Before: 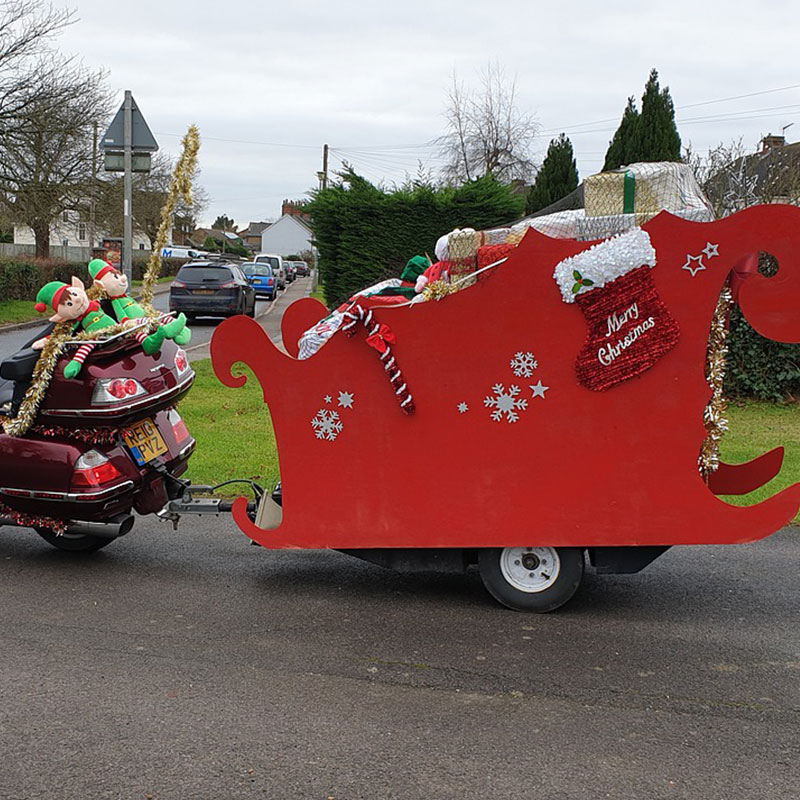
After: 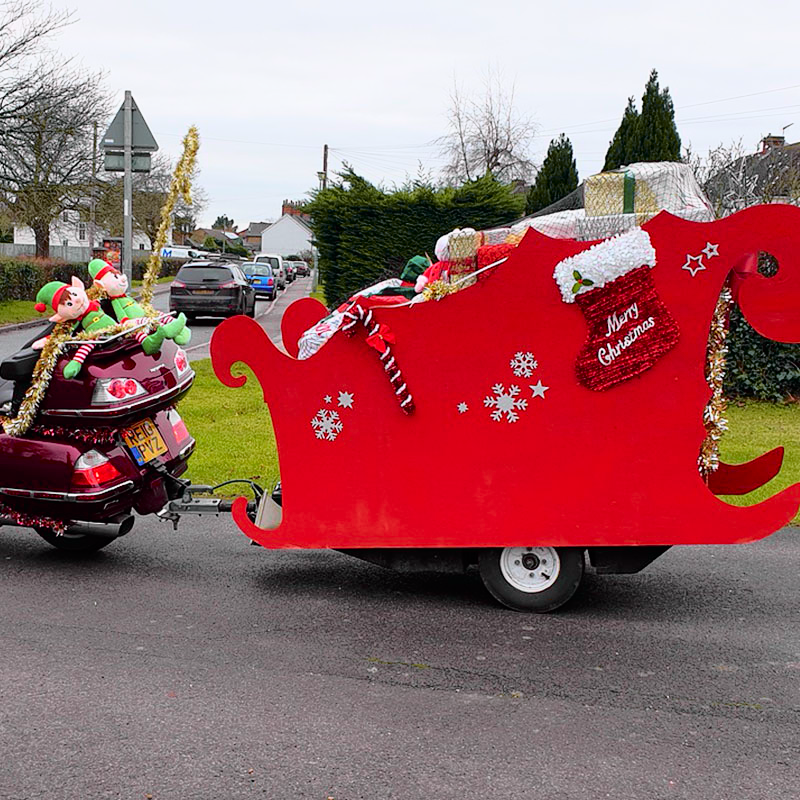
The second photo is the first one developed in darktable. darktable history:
tone curve: curves: ch0 [(0, 0) (0.062, 0.023) (0.168, 0.142) (0.359, 0.44) (0.469, 0.544) (0.634, 0.722) (0.839, 0.909) (0.998, 0.978)]; ch1 [(0, 0) (0.437, 0.453) (0.472, 0.47) (0.502, 0.504) (0.527, 0.546) (0.568, 0.619) (0.608, 0.665) (0.669, 0.748) (0.859, 0.899) (1, 1)]; ch2 [(0, 0) (0.33, 0.301) (0.421, 0.443) (0.473, 0.498) (0.509, 0.5) (0.535, 0.564) (0.575, 0.625) (0.608, 0.676) (1, 1)], color space Lab, independent channels, preserve colors none
color calibration: illuminant as shot in camera, x 0.358, y 0.373, temperature 4628.91 K
